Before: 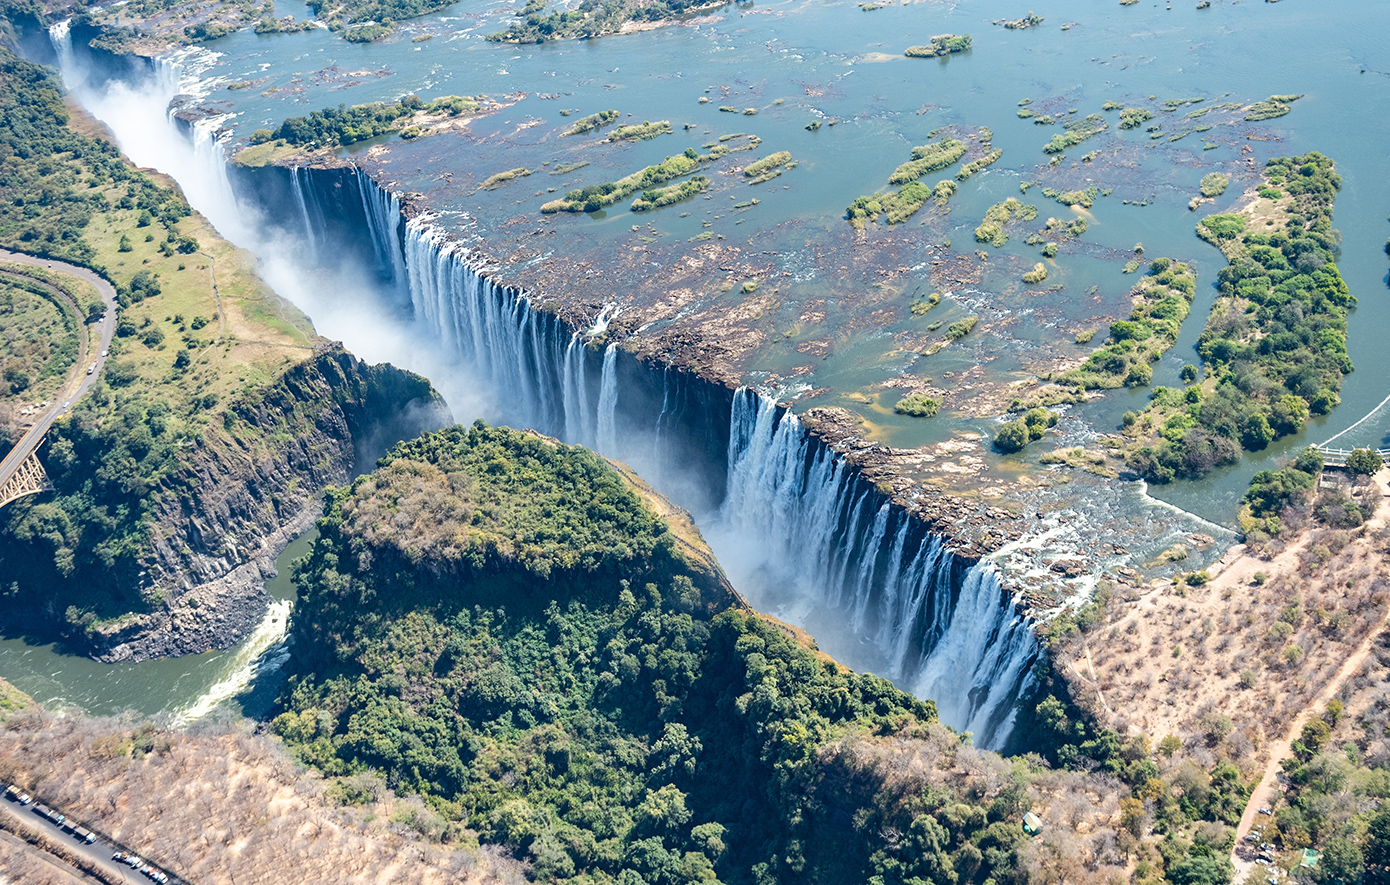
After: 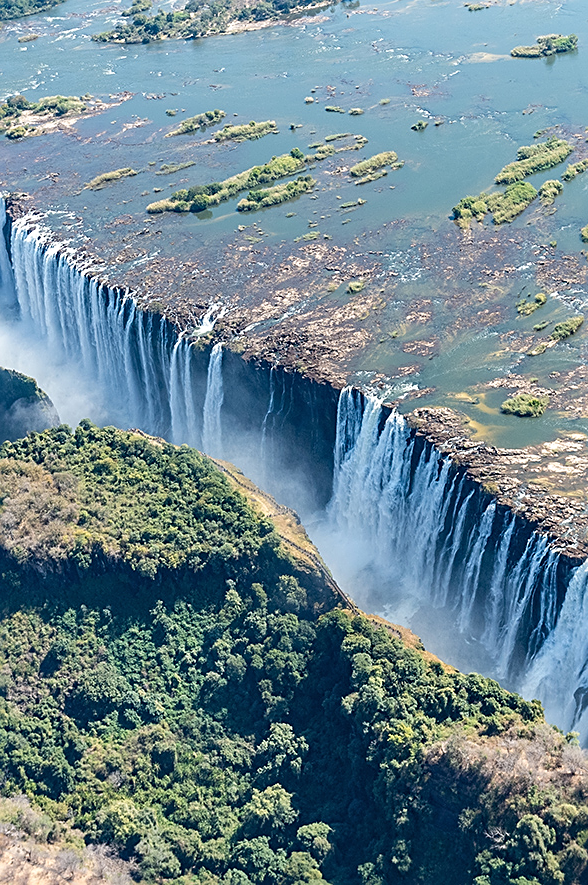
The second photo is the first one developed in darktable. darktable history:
sharpen: on, module defaults
crop: left 28.364%, right 29.333%
